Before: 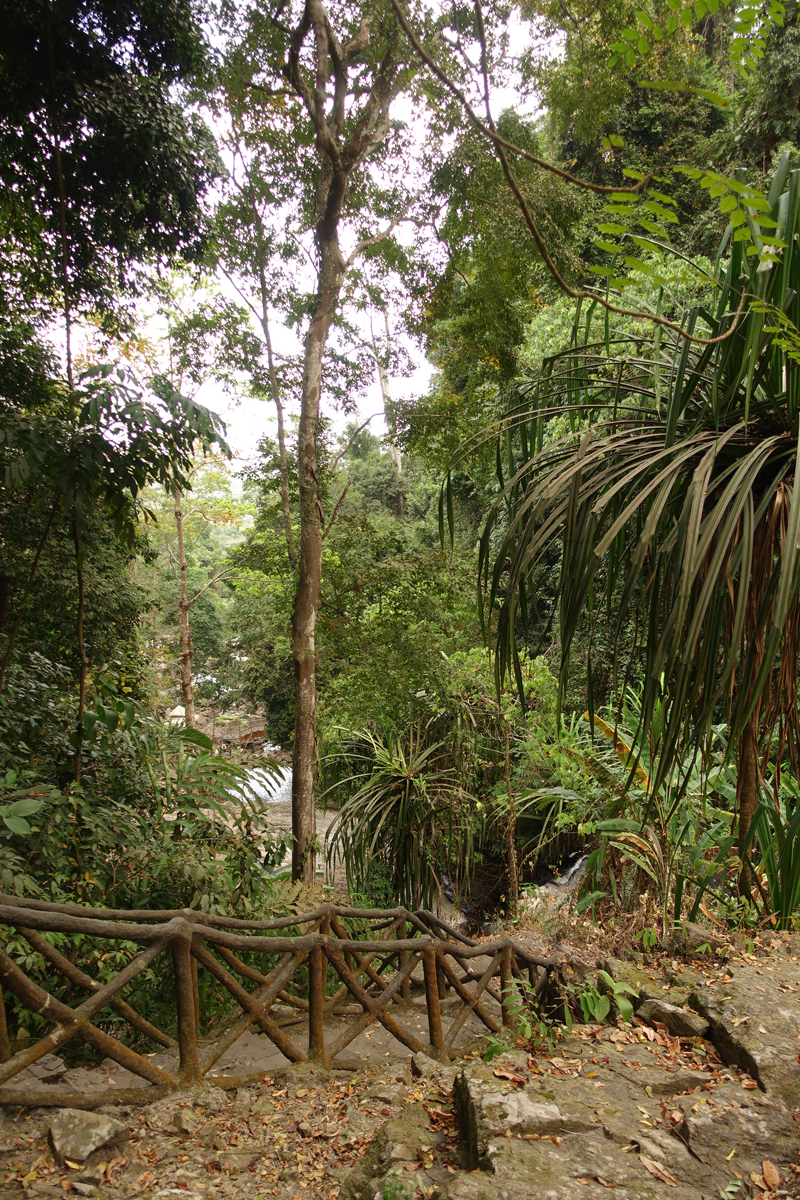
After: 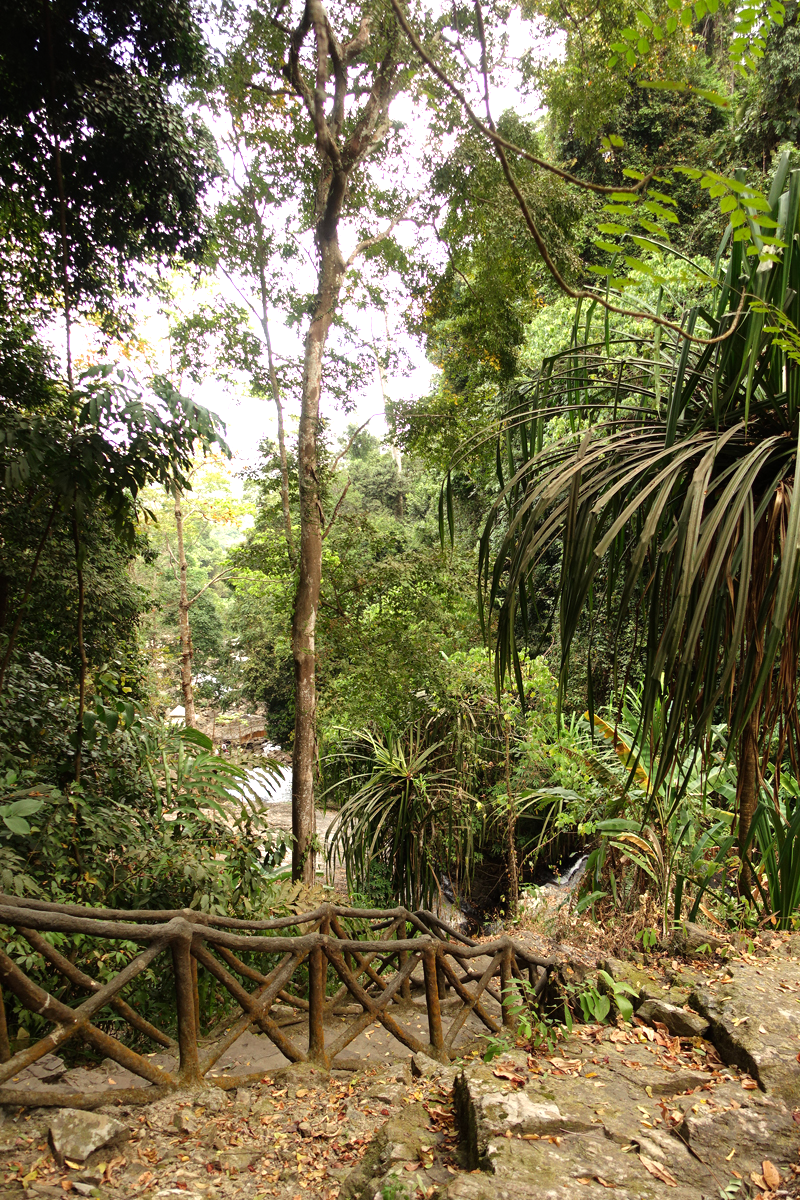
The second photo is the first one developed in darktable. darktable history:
tone equalizer: -8 EV -0.752 EV, -7 EV -0.731 EV, -6 EV -0.574 EV, -5 EV -0.369 EV, -3 EV 0.371 EV, -2 EV 0.6 EV, -1 EV 0.677 EV, +0 EV 0.757 EV
color balance rgb: shadows lift › luminance 0.746%, shadows lift › chroma 0.34%, shadows lift › hue 22.98°, perceptual saturation grading › global saturation 0.463%, global vibrance 11.155%
